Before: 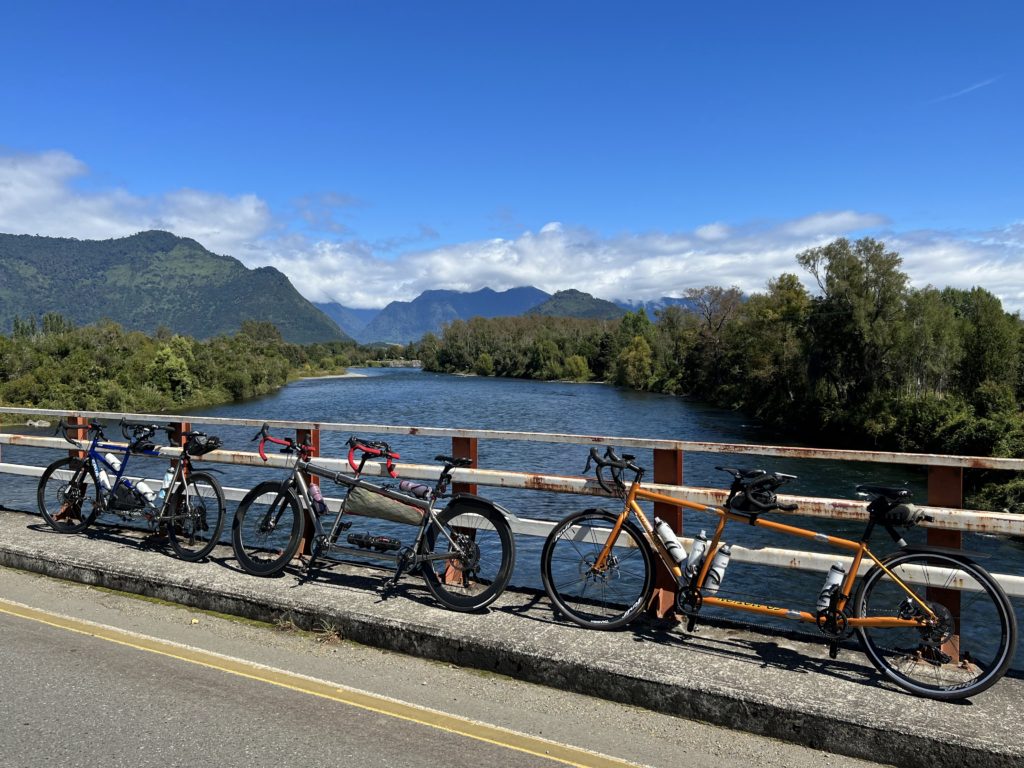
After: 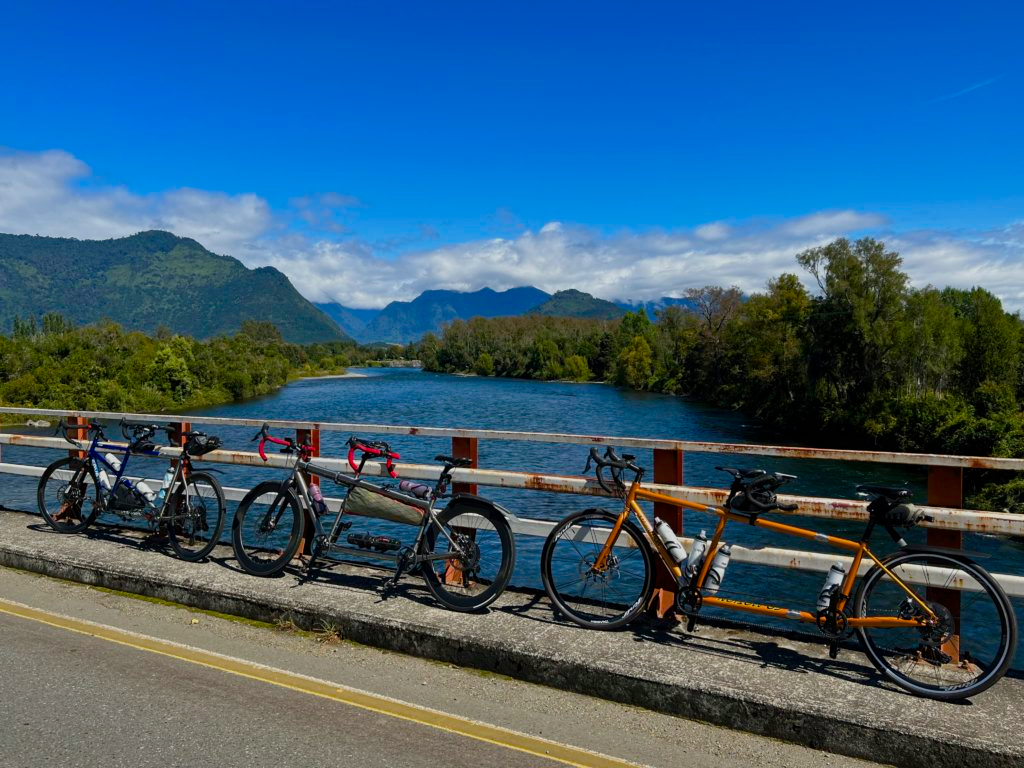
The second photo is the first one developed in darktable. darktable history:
color balance rgb: shadows lift › chroma 0.912%, shadows lift › hue 112.75°, perceptual saturation grading › global saturation 20%, perceptual saturation grading › highlights -14.346%, perceptual saturation grading › shadows 49.941%
exposure: exposure -0.493 EV, compensate highlight preservation false
